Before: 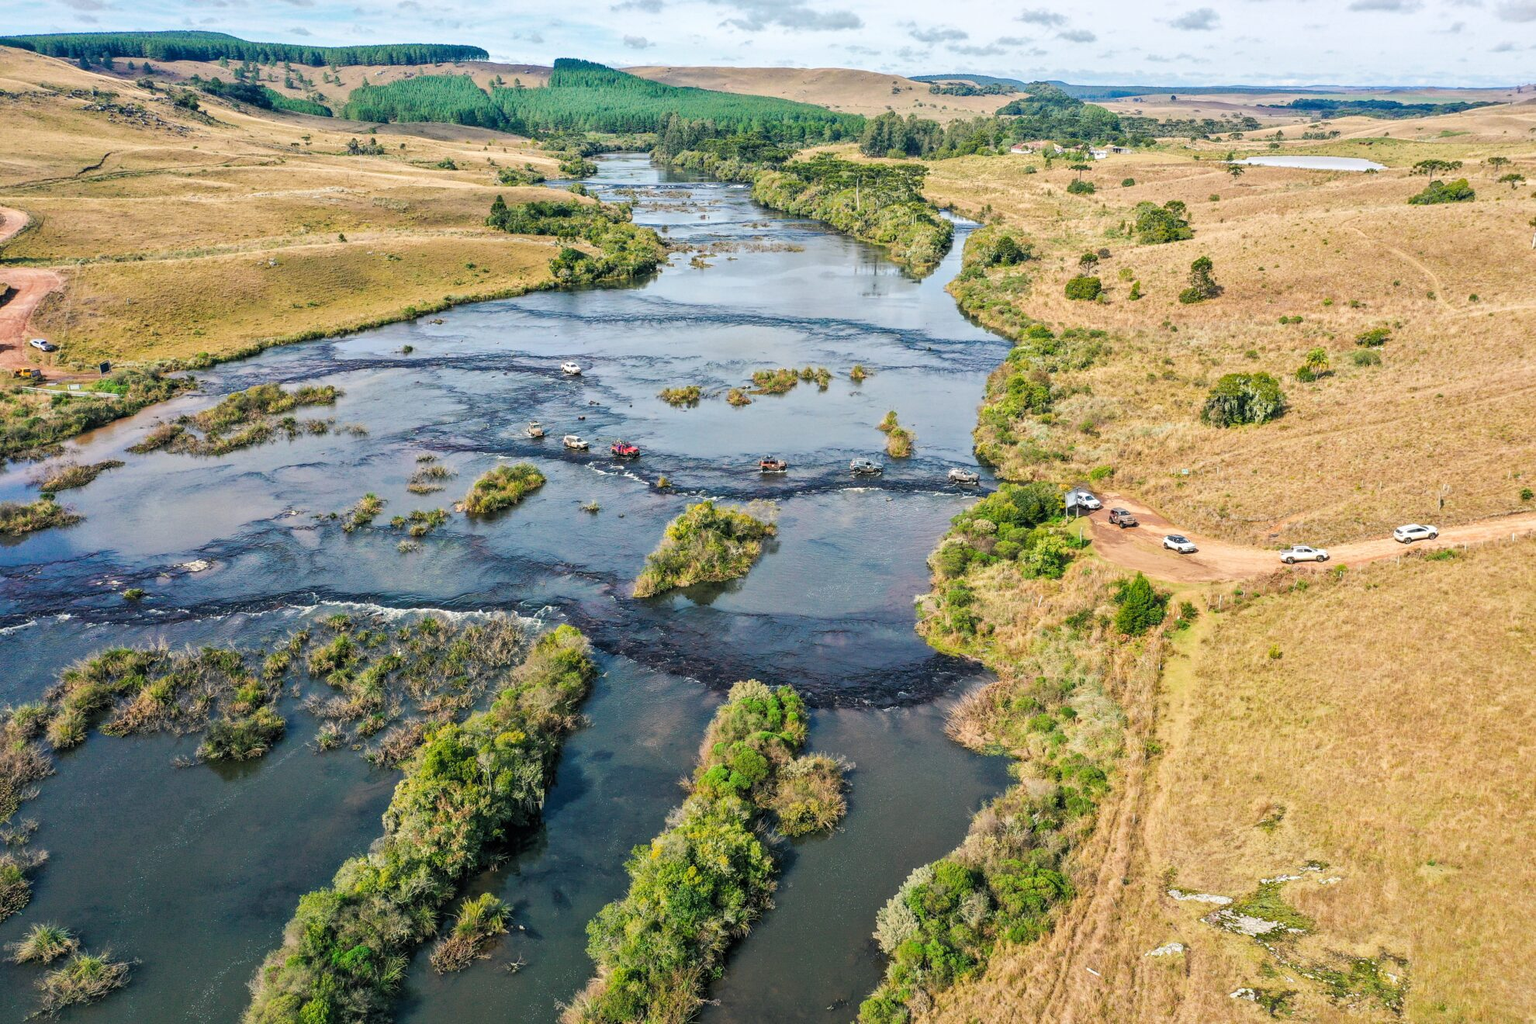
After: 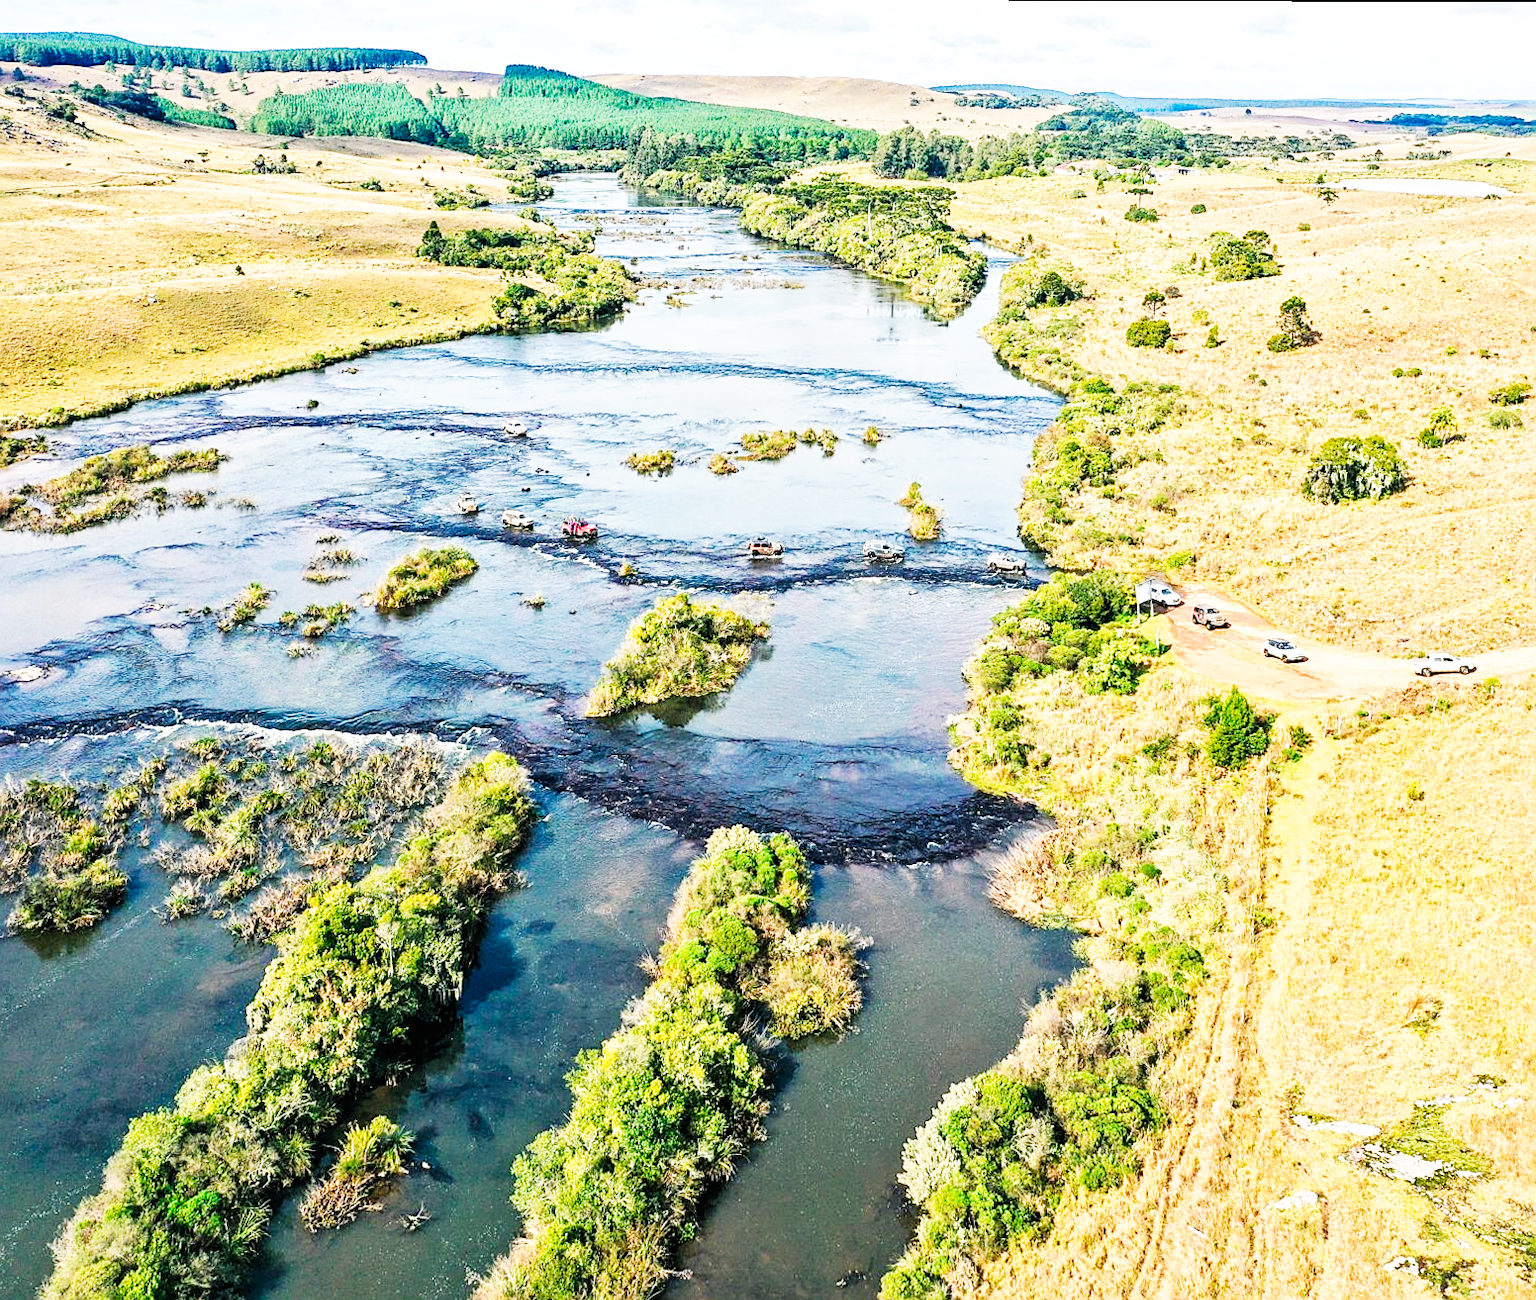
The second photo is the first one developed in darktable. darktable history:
rotate and perspective: rotation 0.215°, lens shift (vertical) -0.139, crop left 0.069, crop right 0.939, crop top 0.002, crop bottom 0.996
sharpen: on, module defaults
crop: left 8.026%, right 7.374%
base curve: curves: ch0 [(0, 0) (0.007, 0.004) (0.027, 0.03) (0.046, 0.07) (0.207, 0.54) (0.442, 0.872) (0.673, 0.972) (1, 1)], preserve colors none
